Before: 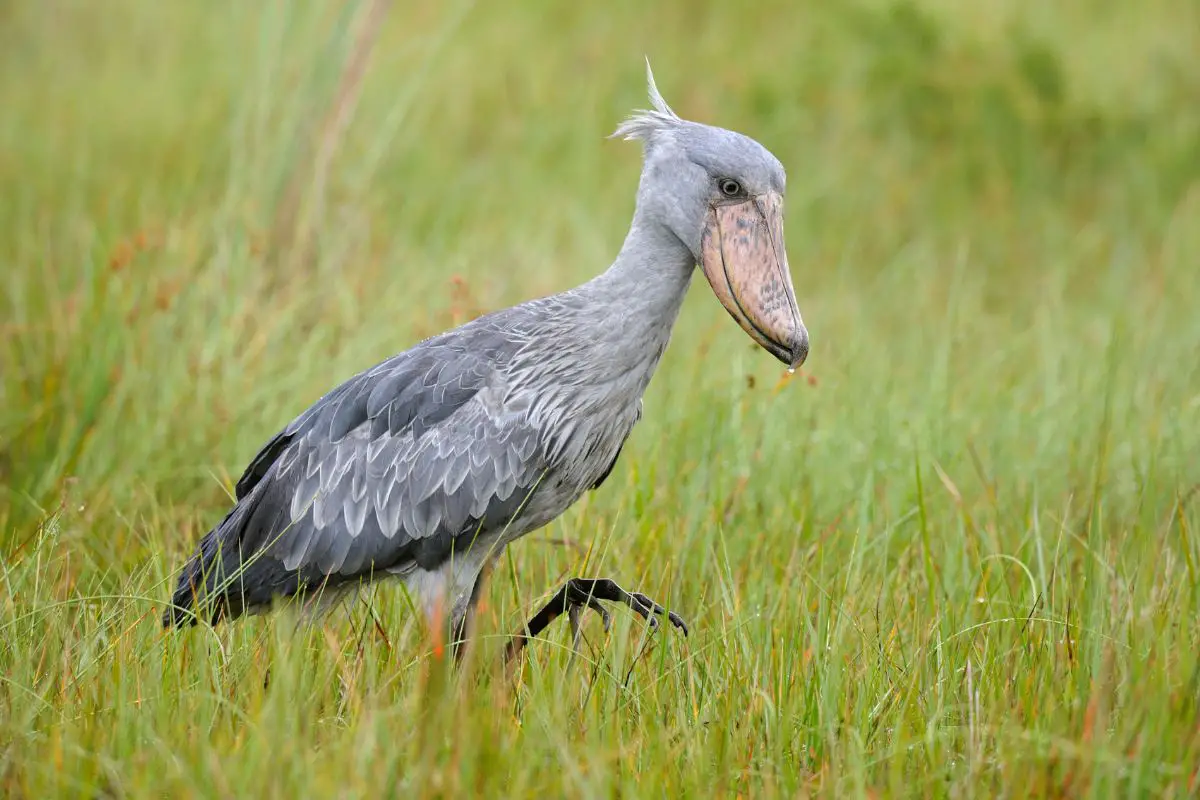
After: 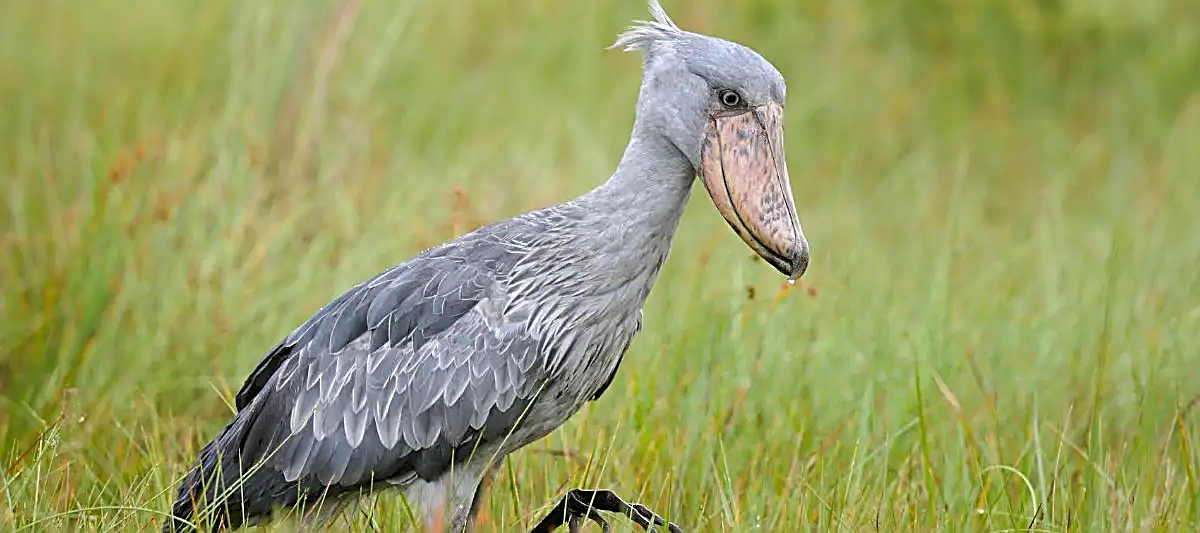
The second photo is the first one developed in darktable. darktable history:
crop: top 11.166%, bottom 22.168%
sharpen: amount 0.901
